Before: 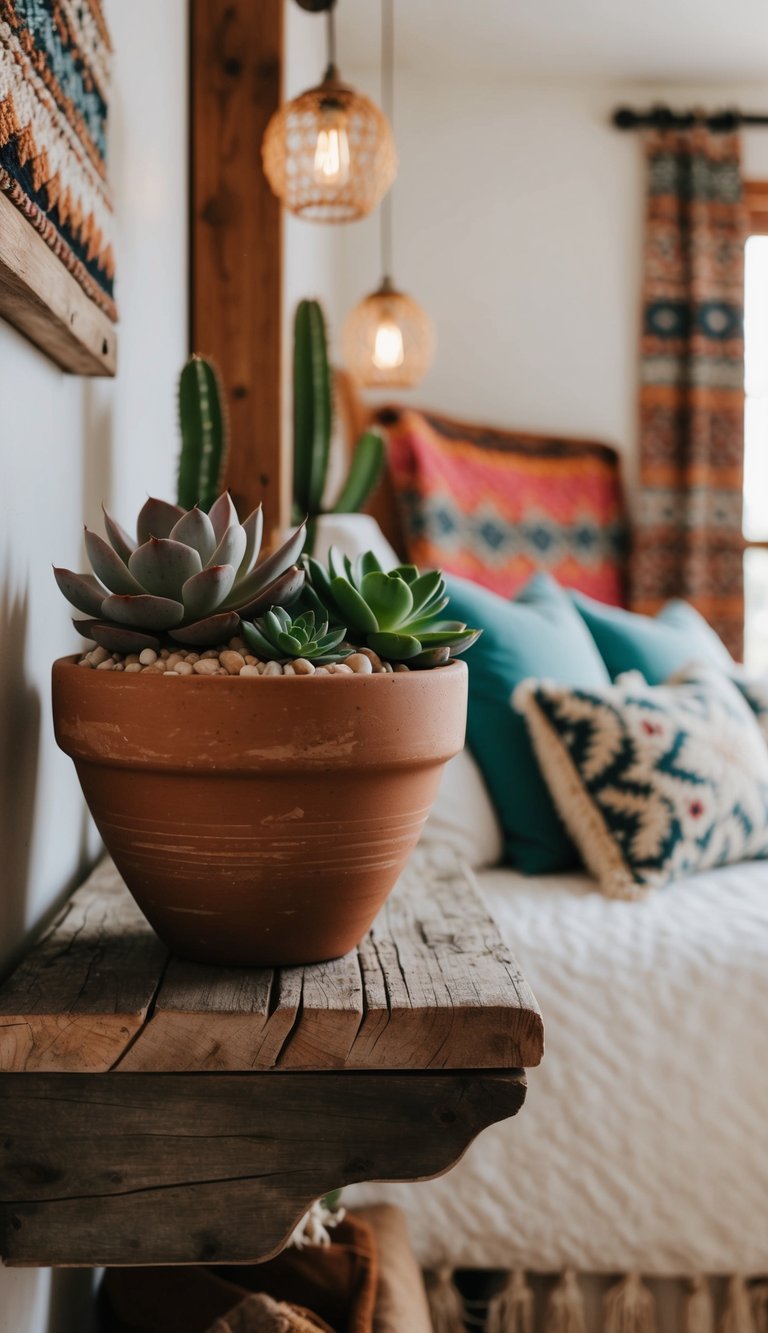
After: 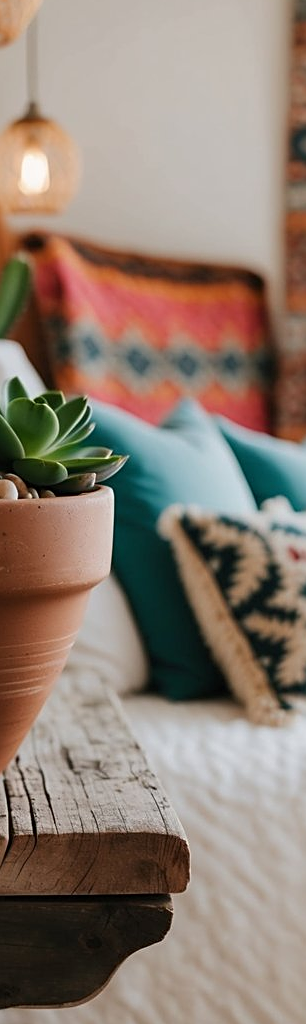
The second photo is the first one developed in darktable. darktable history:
local contrast: mode bilateral grid, contrast 20, coarseness 49, detail 102%, midtone range 0.2
crop: left 46.197%, top 13.092%, right 13.946%, bottom 10.058%
sharpen: on, module defaults
